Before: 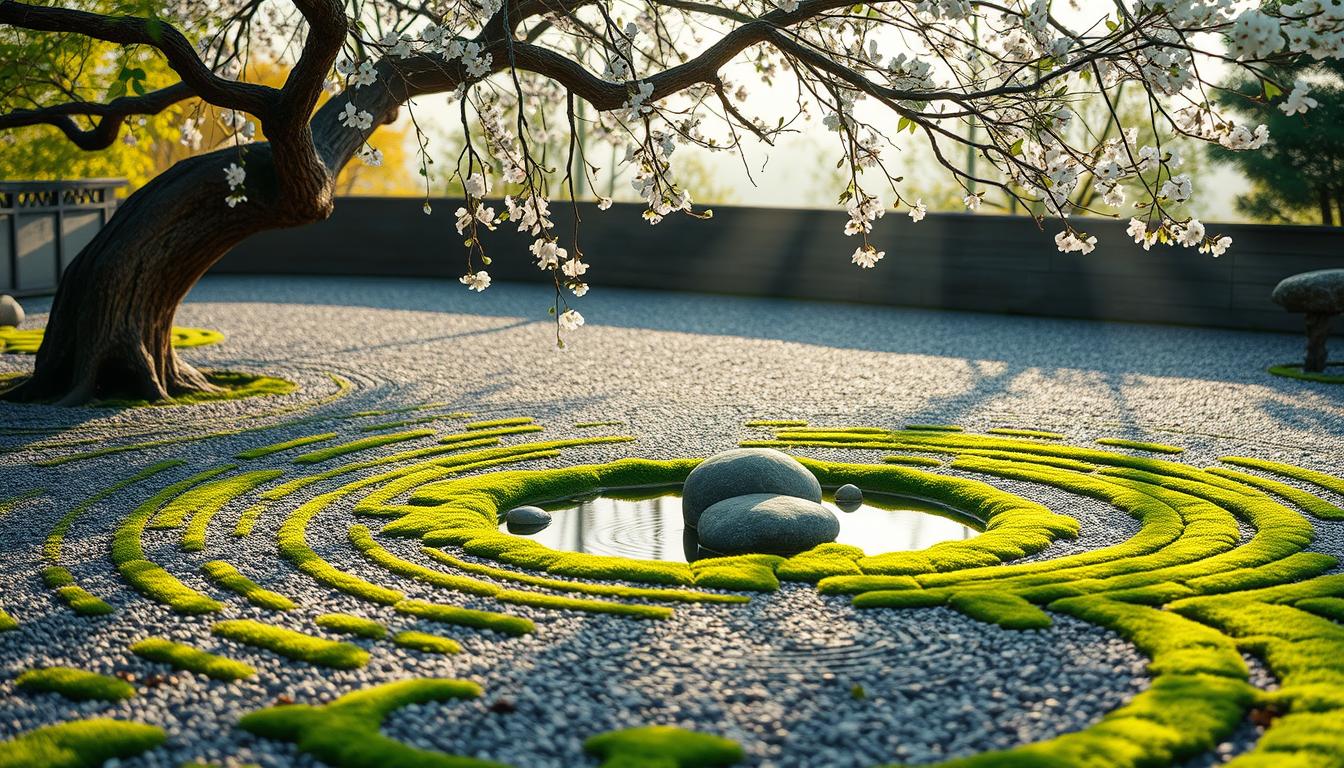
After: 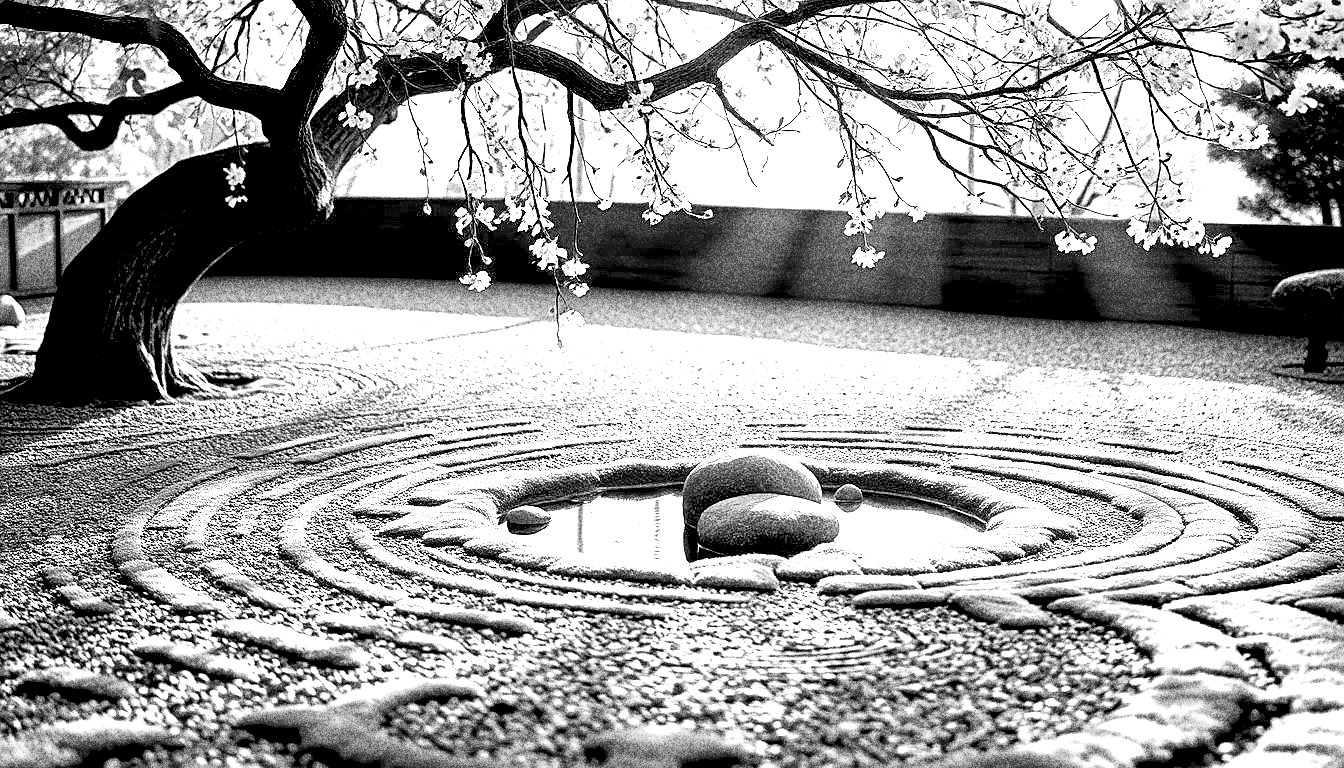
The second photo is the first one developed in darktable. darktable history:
color correction: highlights a* -0.137, highlights b* -5.91, shadows a* -0.137, shadows b* -0.137
monochrome: a 2.21, b -1.33, size 2.2
exposure: black level correction 0.016, exposure 1.774 EV, compensate highlight preservation false
grain: coarseness 30.02 ISO, strength 100%
sharpen: on, module defaults
